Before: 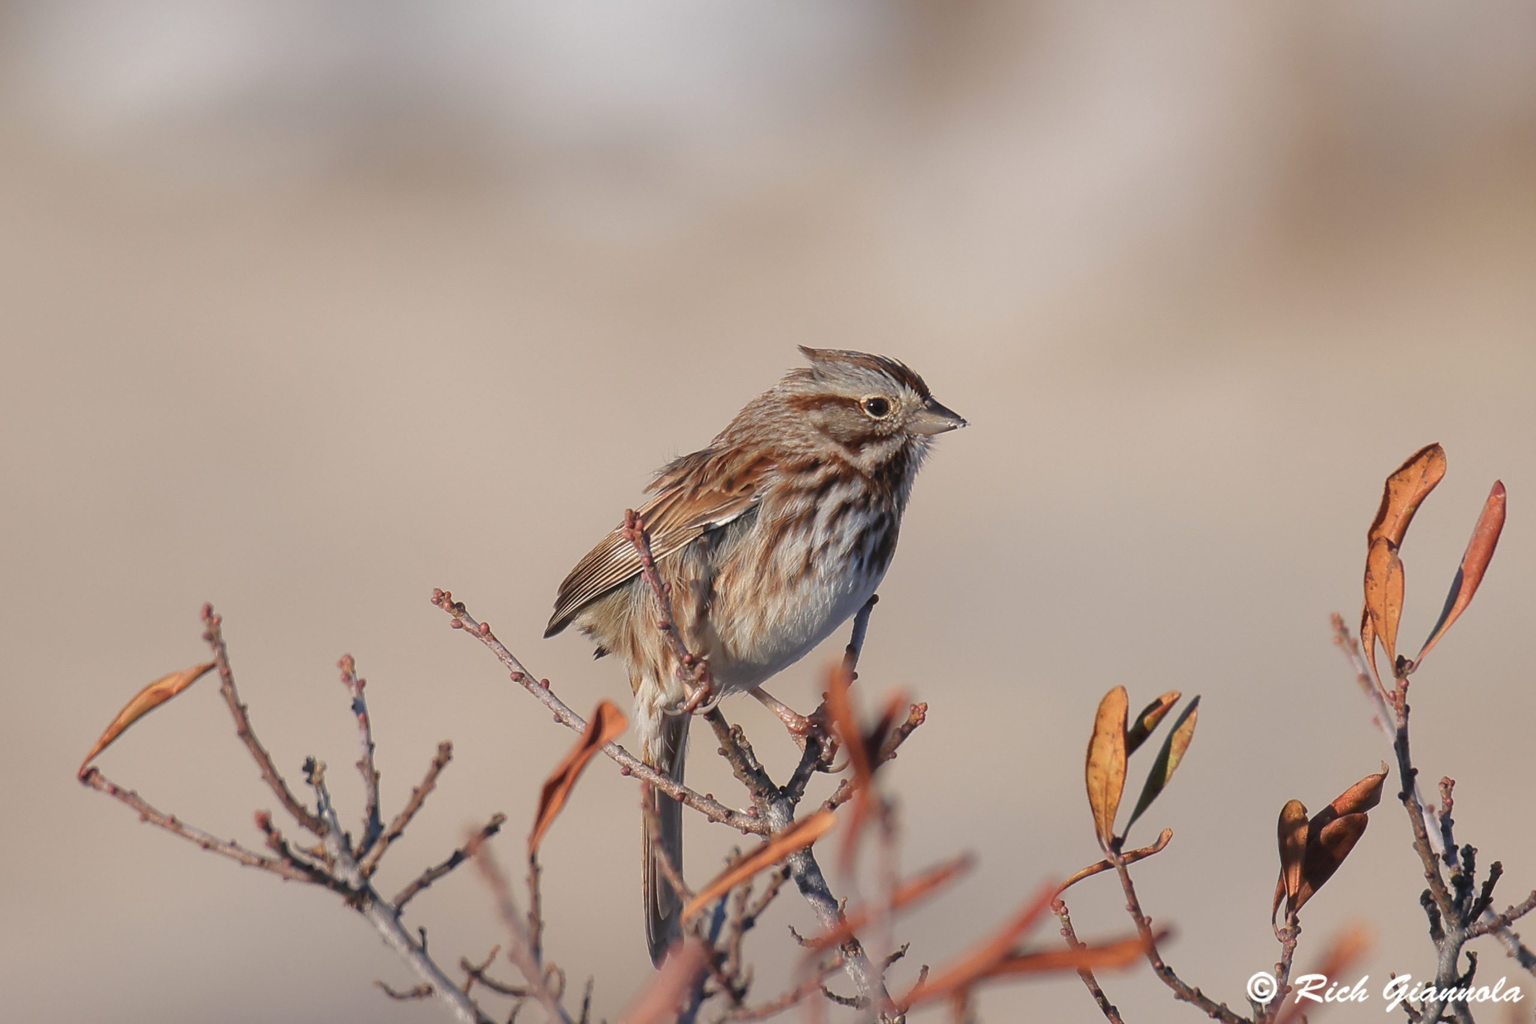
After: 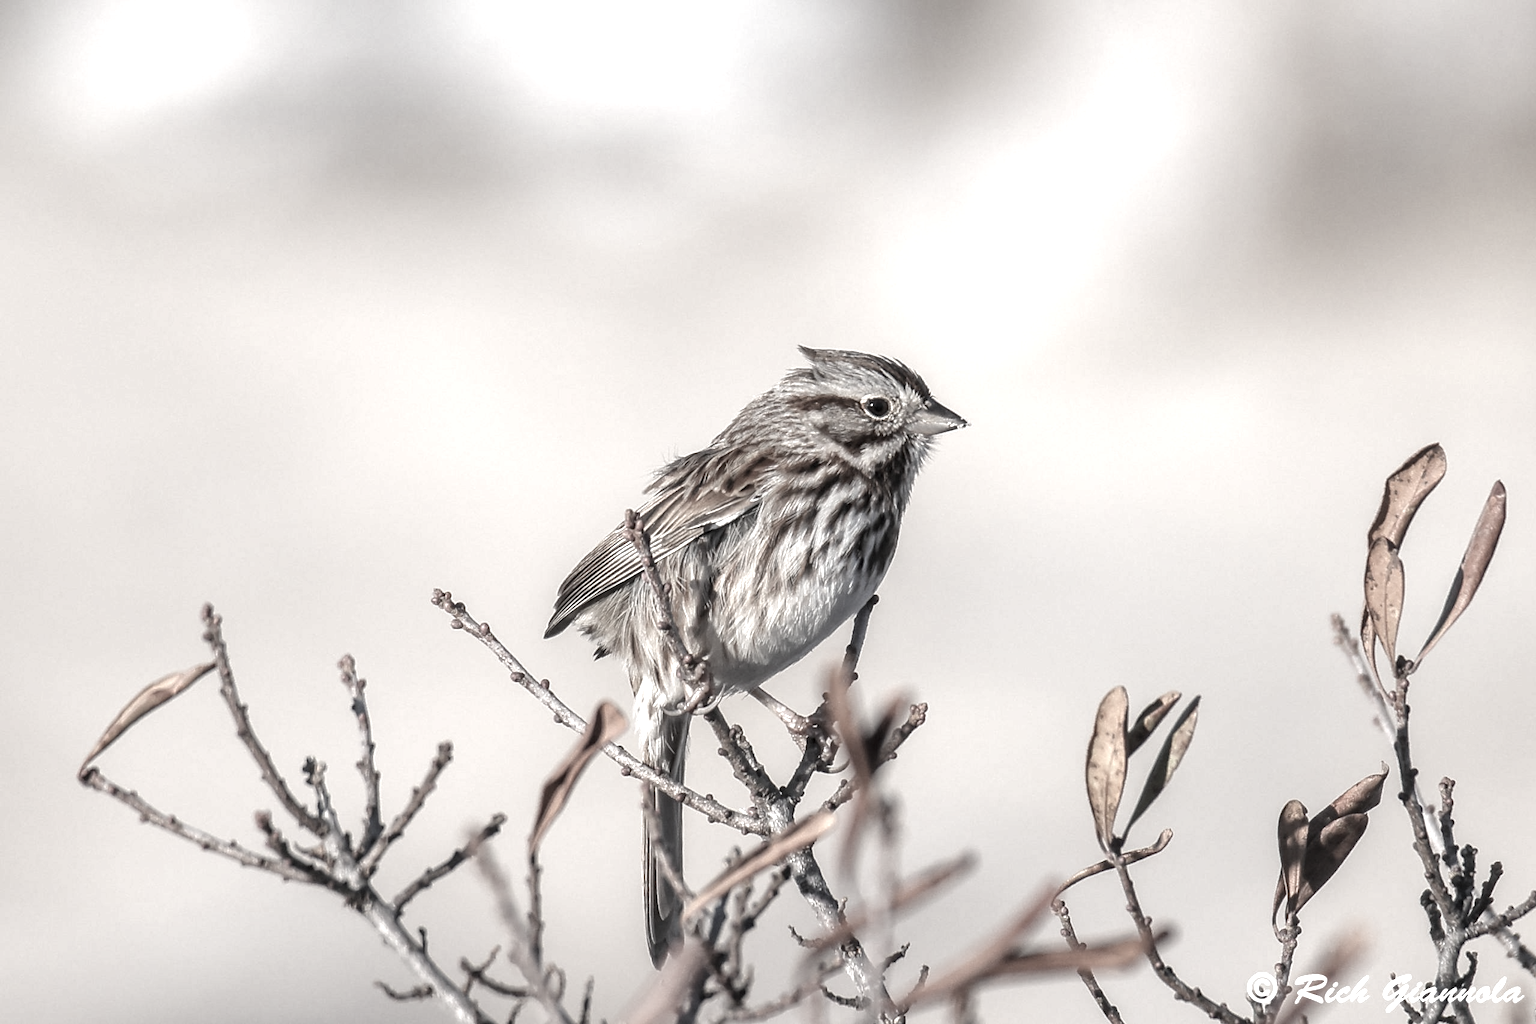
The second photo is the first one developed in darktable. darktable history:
exposure: black level correction 0, exposure 1 EV, compensate exposure bias true, compensate highlight preservation false
local contrast: highlights 25%, detail 150%
color correction: saturation 0.2
vibrance: vibrance 100%
